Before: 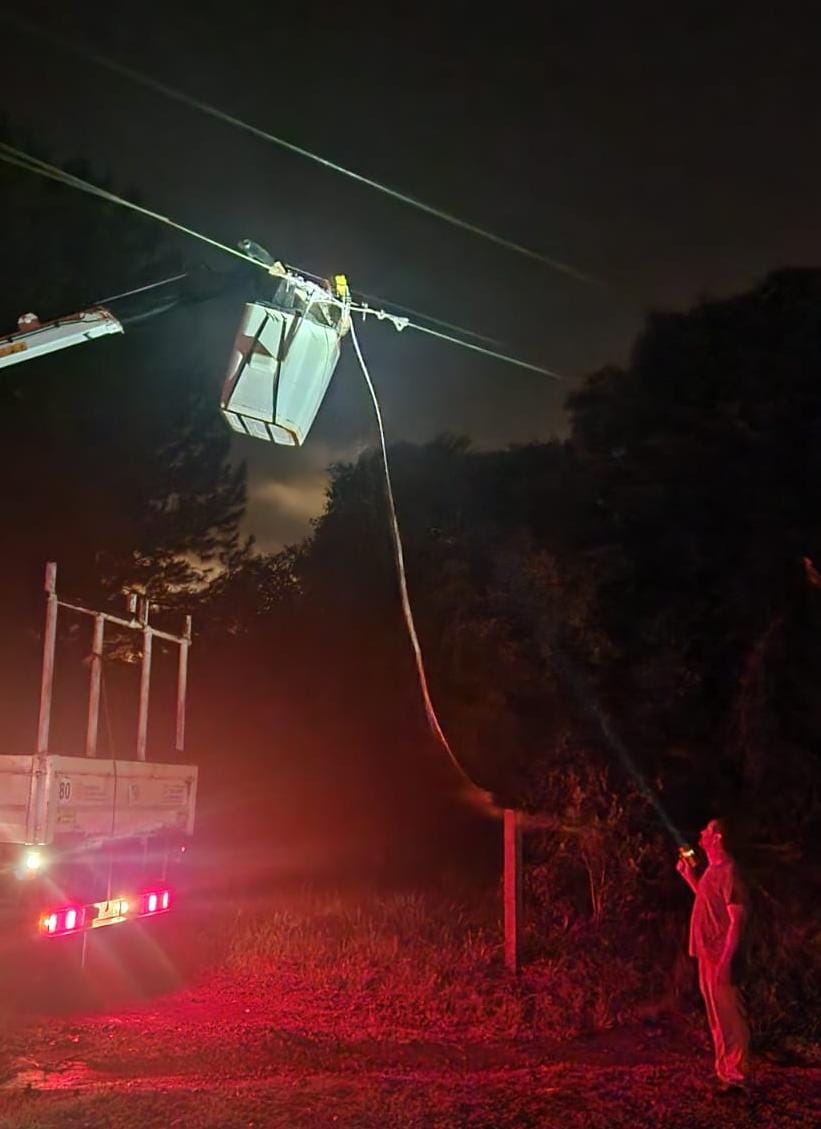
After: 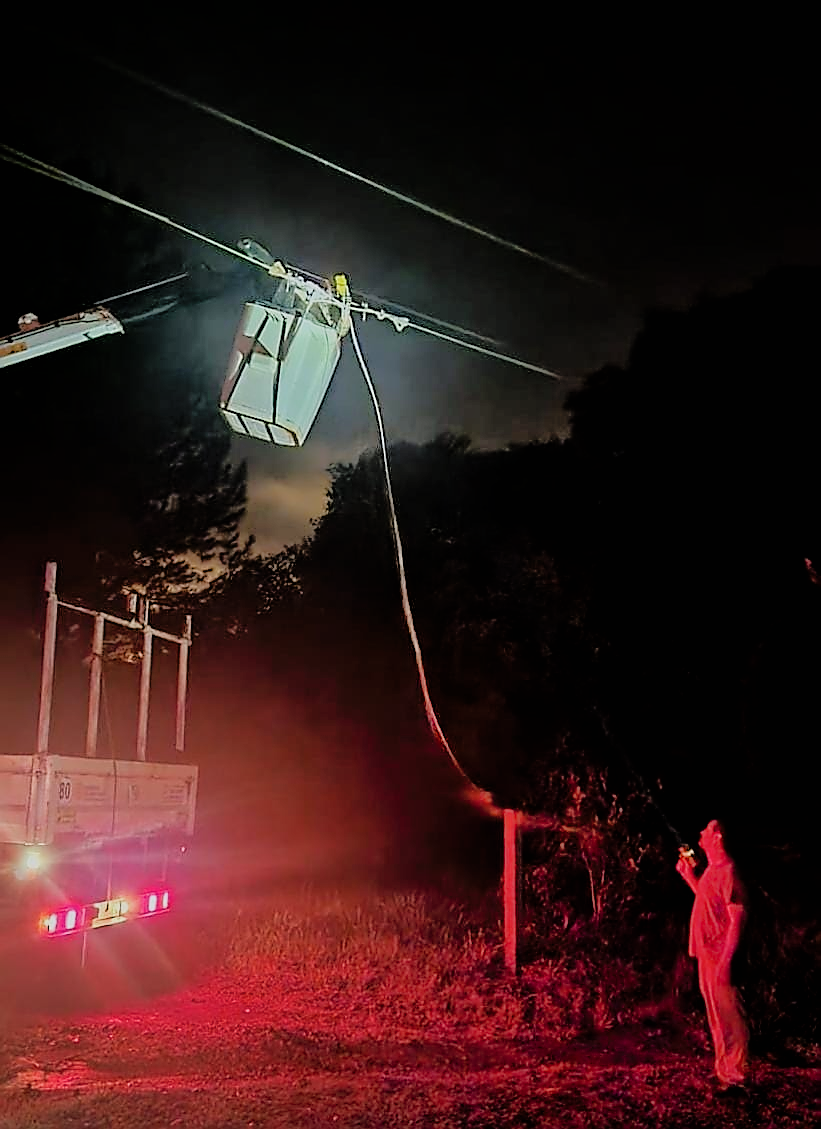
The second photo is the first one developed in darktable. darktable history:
filmic rgb: black relative exposure -5 EV, hardness 2.88, contrast 1.2
shadows and highlights: on, module defaults
sharpen: radius 1.4, amount 1.25, threshold 0.7
